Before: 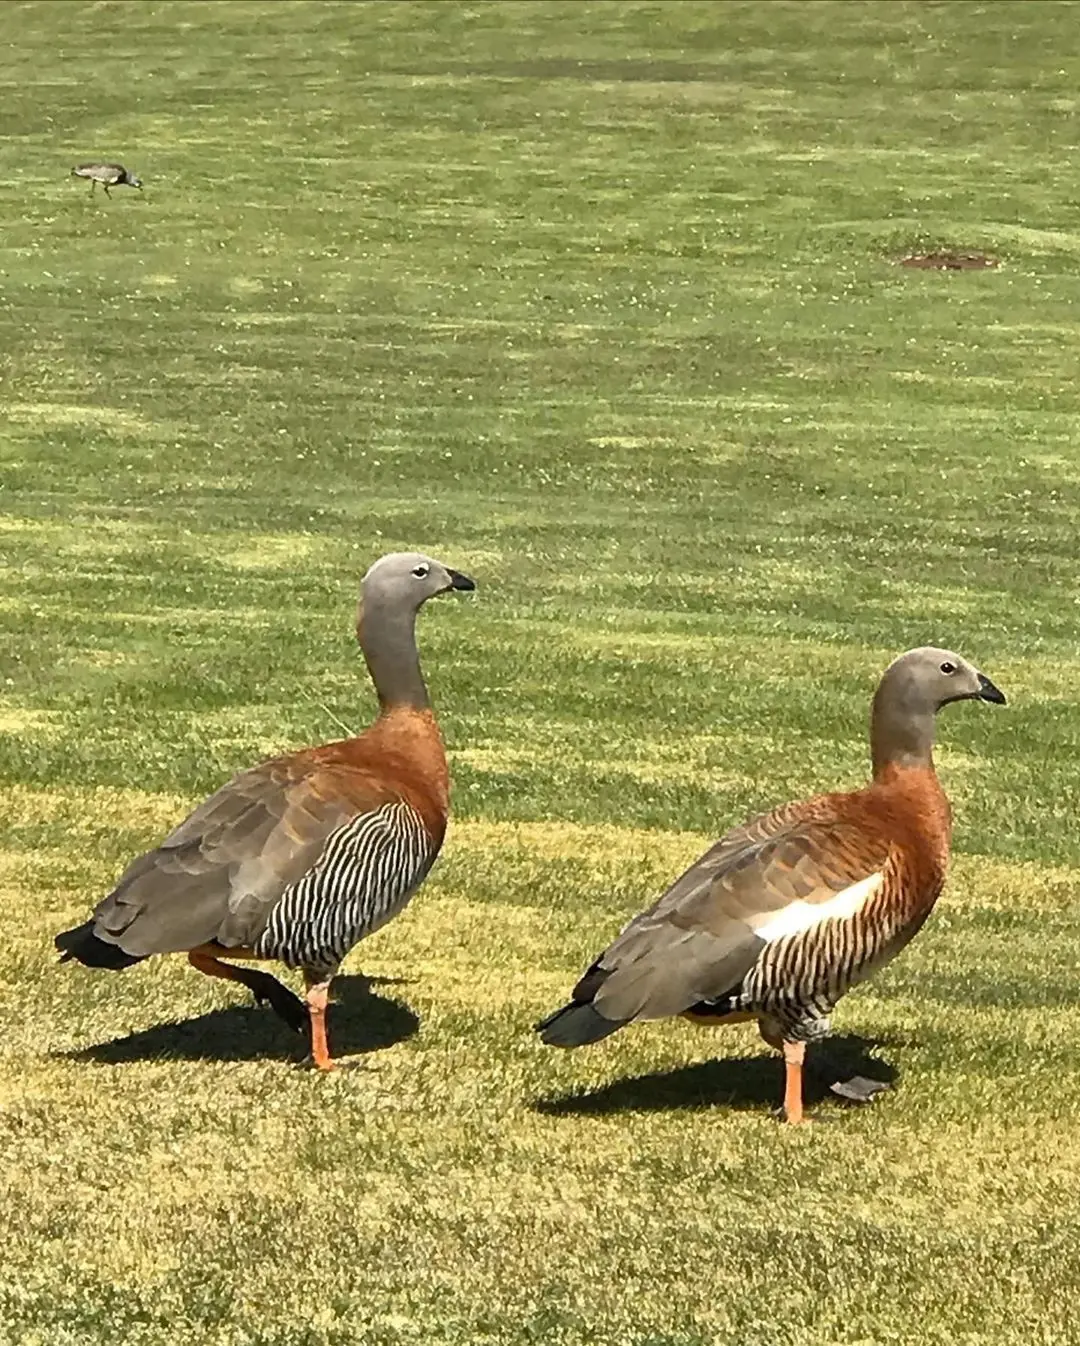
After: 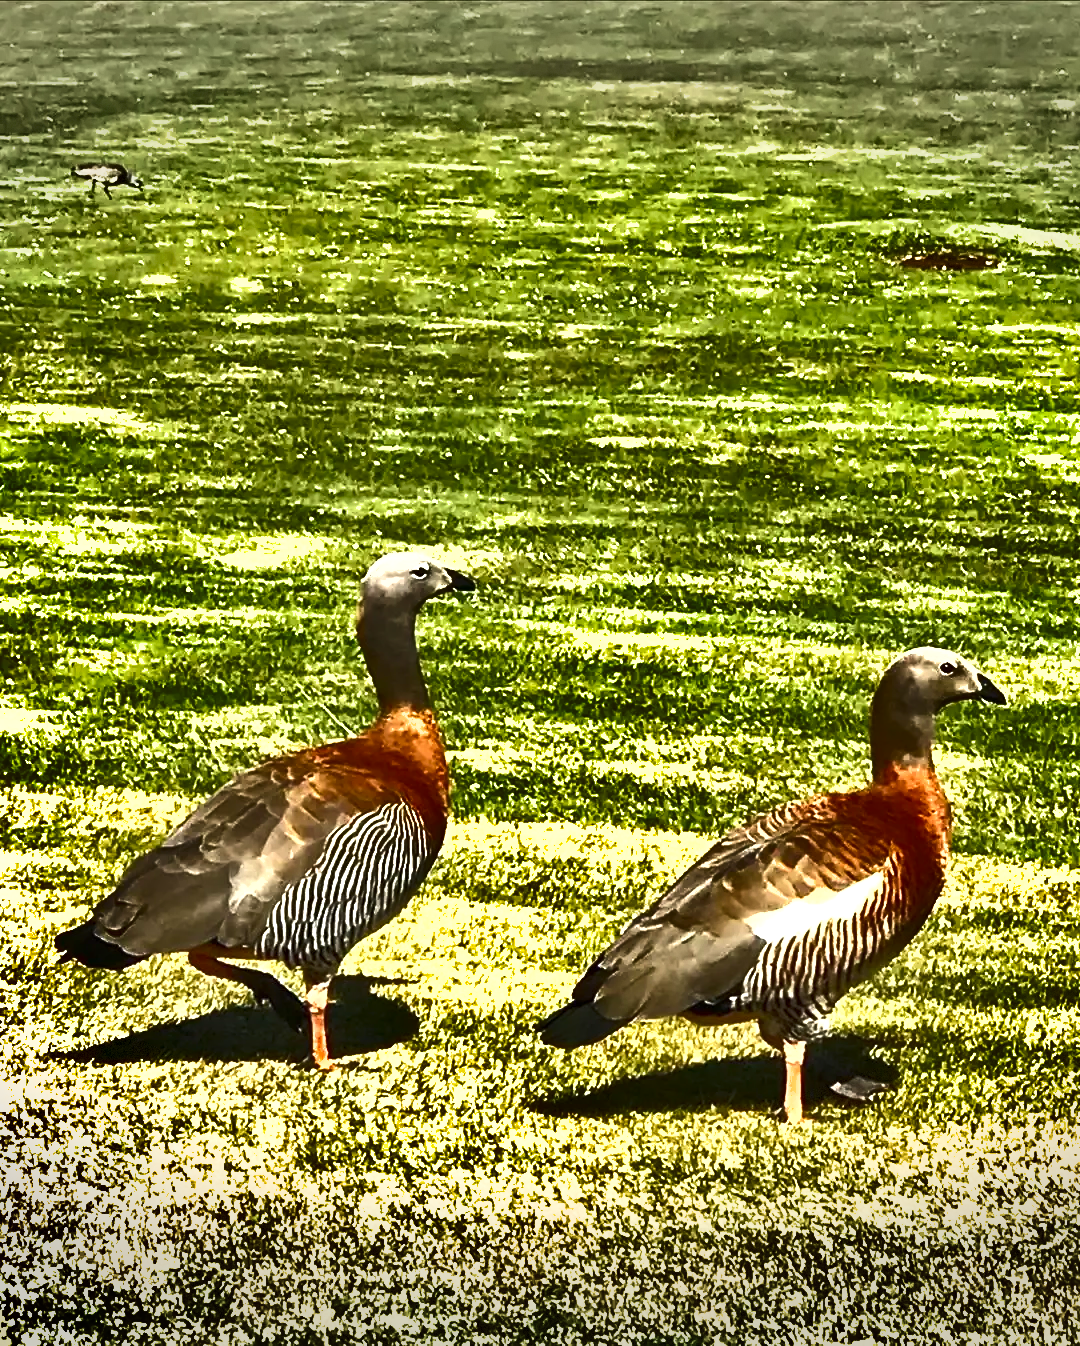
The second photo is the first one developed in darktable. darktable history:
exposure: exposure 1.137 EV, compensate highlight preservation false
vignetting: fall-off start 100%, brightness -0.406, saturation -0.3, width/height ratio 1.324, dithering 8-bit output, unbound false
shadows and highlights: shadows 20.91, highlights -82.73, soften with gaussian
